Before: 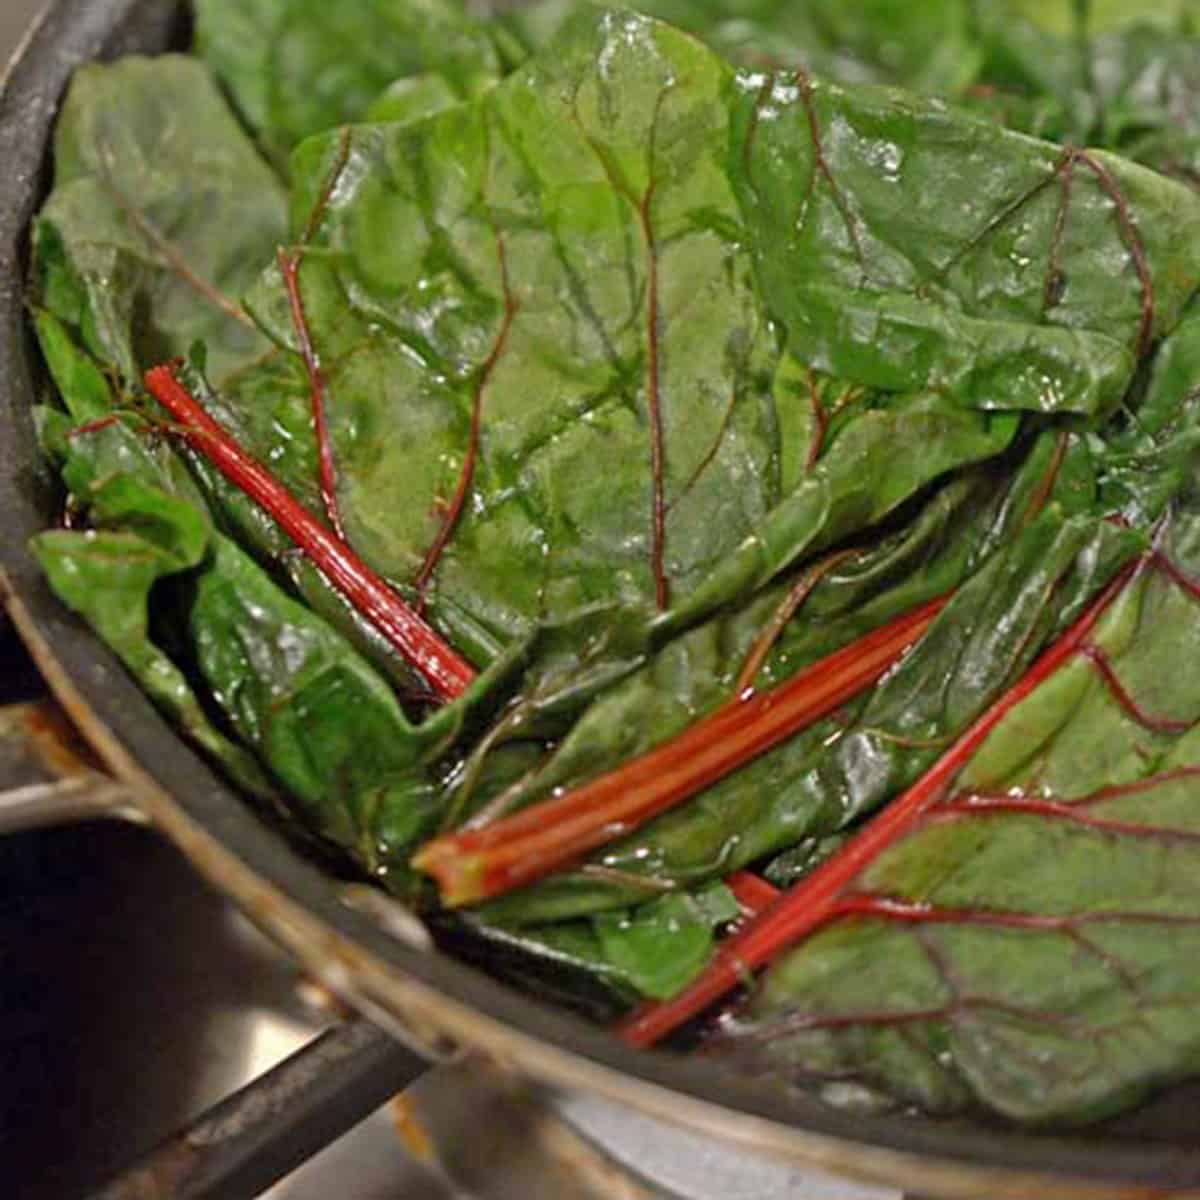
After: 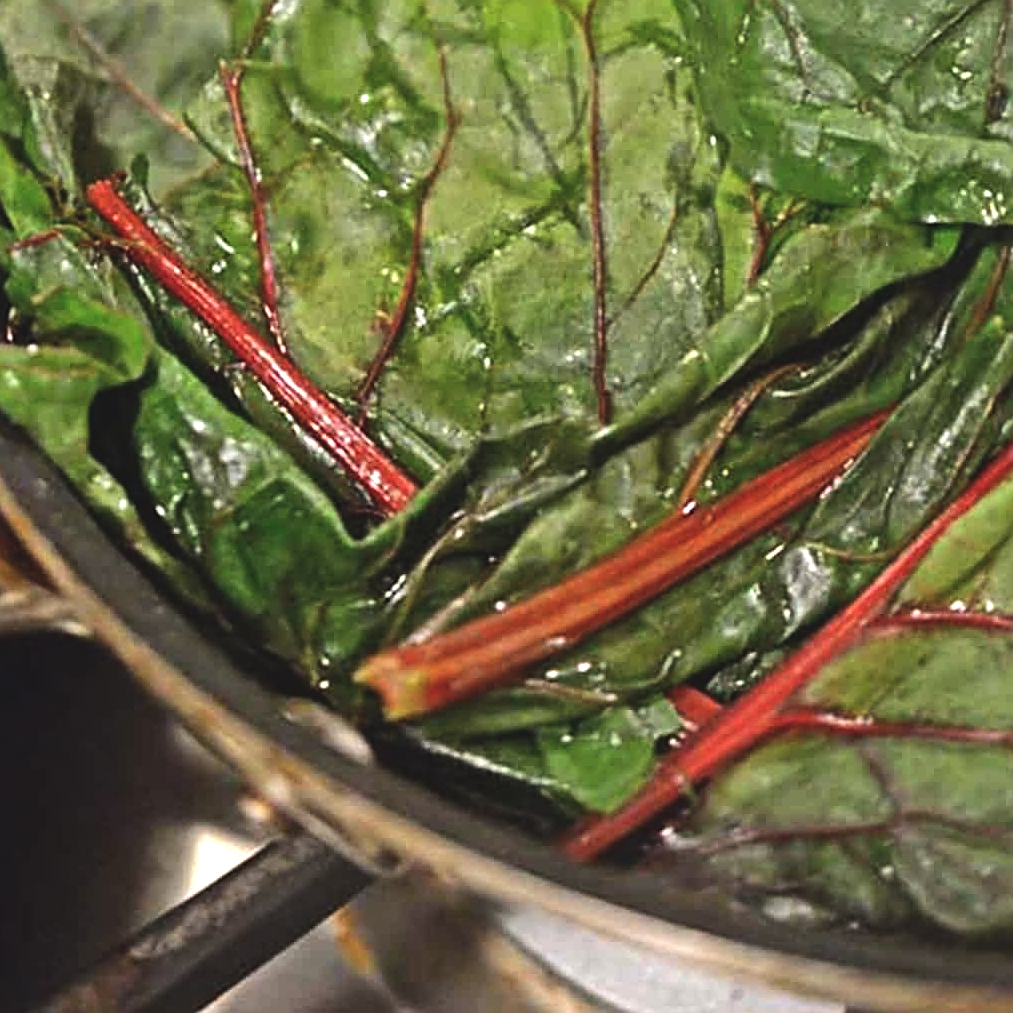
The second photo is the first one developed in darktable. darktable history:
exposure: black level correction -0.015, compensate highlight preservation false
sharpen: on, module defaults
crop and rotate: left 4.842%, top 15.51%, right 10.668%
tone equalizer: -8 EV -0.75 EV, -7 EV -0.7 EV, -6 EV -0.6 EV, -5 EV -0.4 EV, -3 EV 0.4 EV, -2 EV 0.6 EV, -1 EV 0.7 EV, +0 EV 0.75 EV, edges refinement/feathering 500, mask exposure compensation -1.57 EV, preserve details no
